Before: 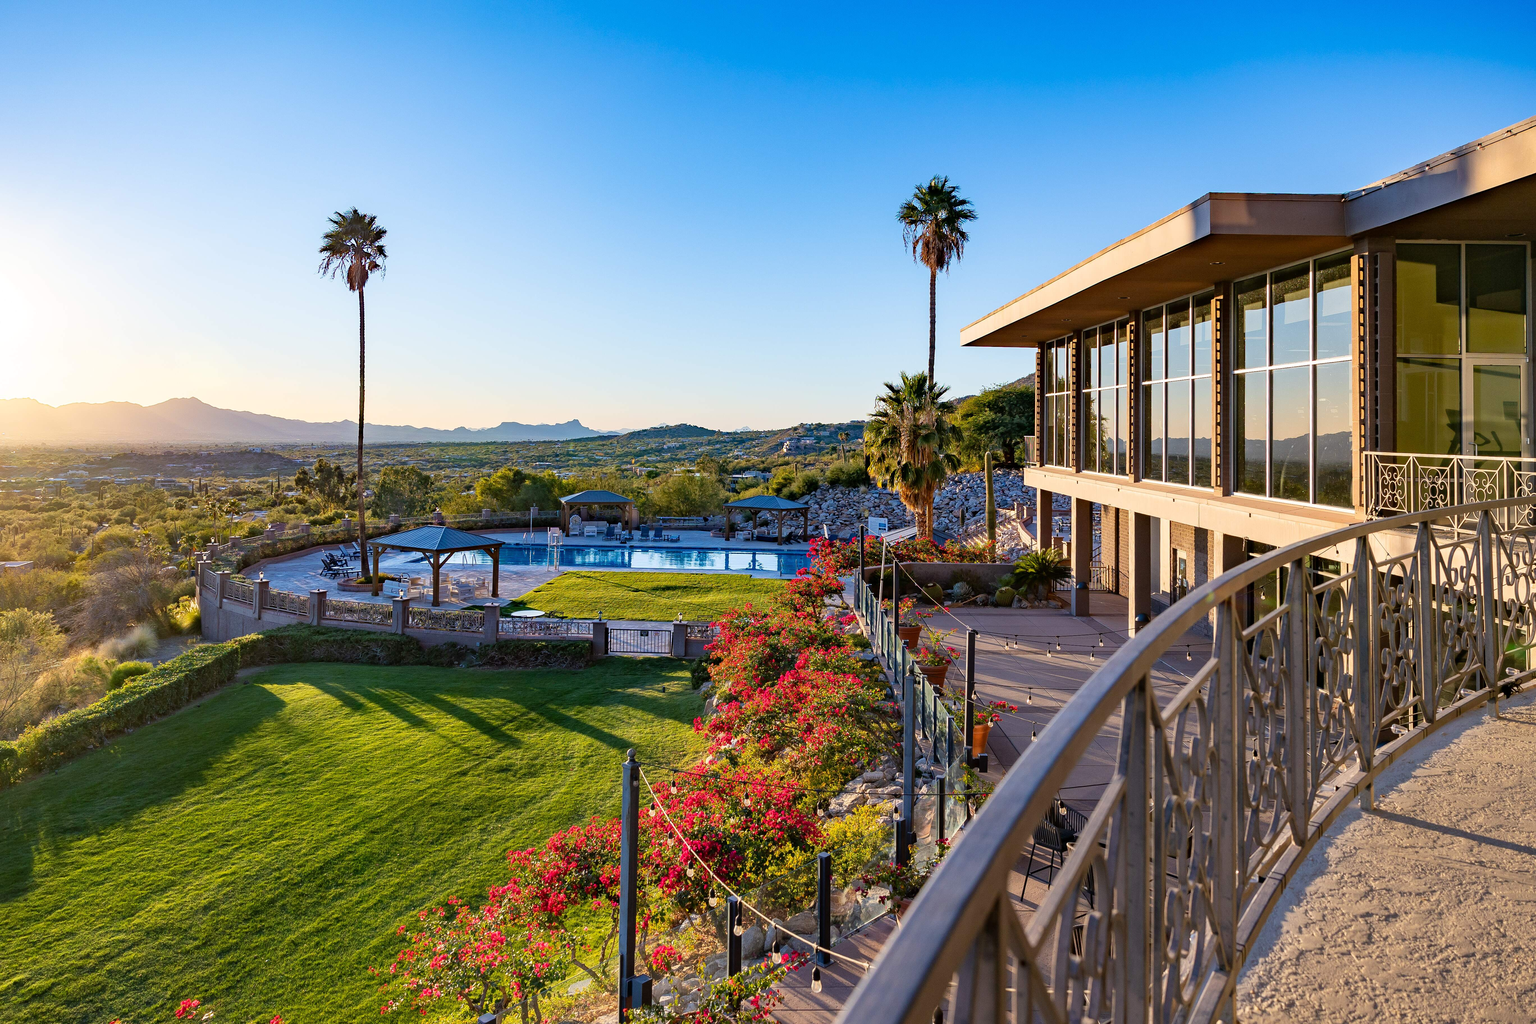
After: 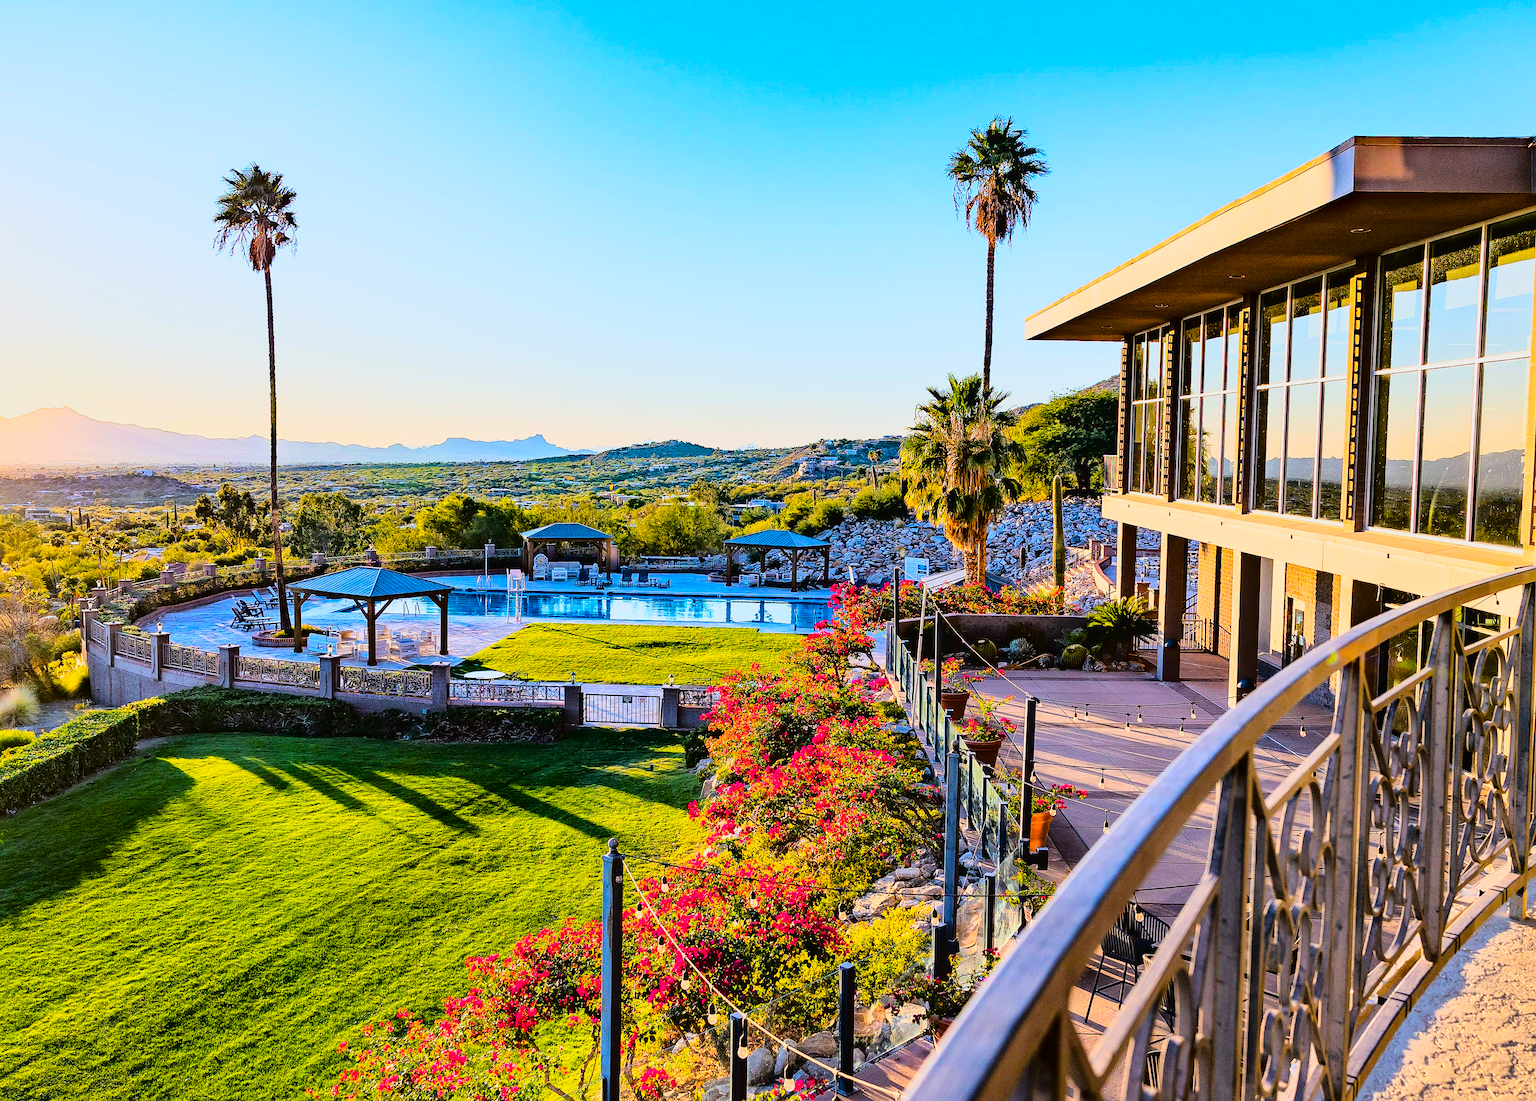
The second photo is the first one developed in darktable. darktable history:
sharpen: amount 0.478
color balance rgb: linear chroma grading › global chroma 15%, perceptual saturation grading › global saturation 30%
rotate and perspective: rotation 0.074°, lens shift (vertical) 0.096, lens shift (horizontal) -0.041, crop left 0.043, crop right 0.952, crop top 0.024, crop bottom 0.979
tone curve: curves: ch0 [(0, 0.026) (0.155, 0.133) (0.272, 0.34) (0.434, 0.625) (0.676, 0.871) (0.994, 0.955)], color space Lab, linked channels, preserve colors none
crop: left 6.446%, top 8.188%, right 9.538%, bottom 3.548%
local contrast: mode bilateral grid, contrast 20, coarseness 50, detail 120%, midtone range 0.2
tone equalizer: on, module defaults
filmic rgb: black relative exposure -7.65 EV, white relative exposure 4.56 EV, hardness 3.61
